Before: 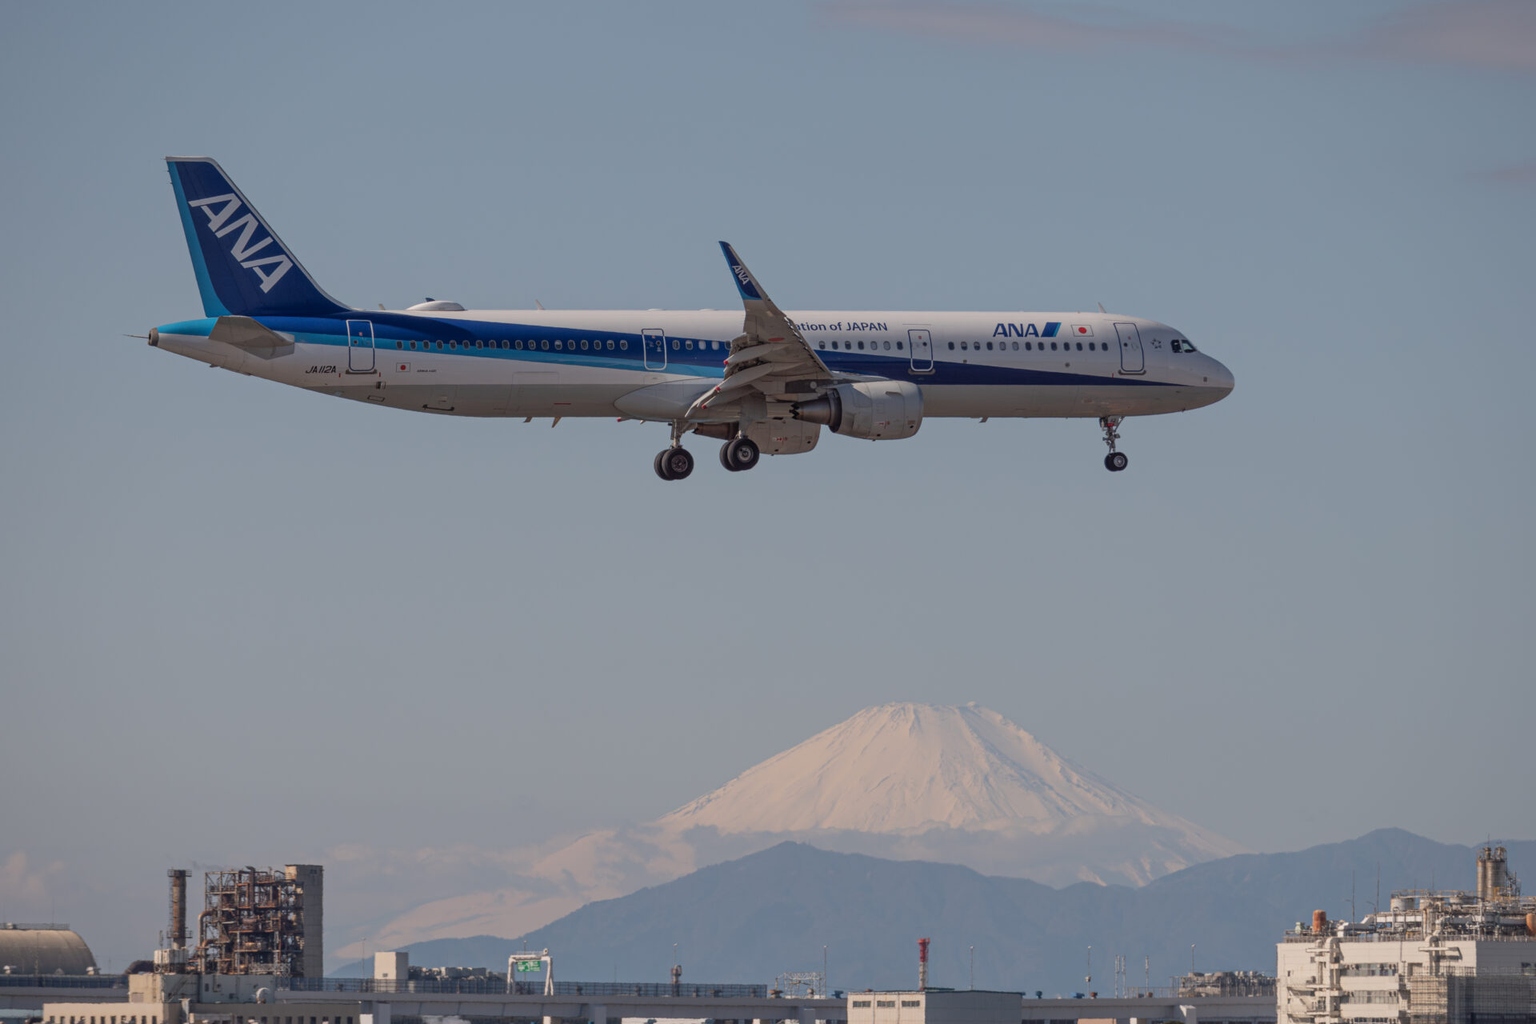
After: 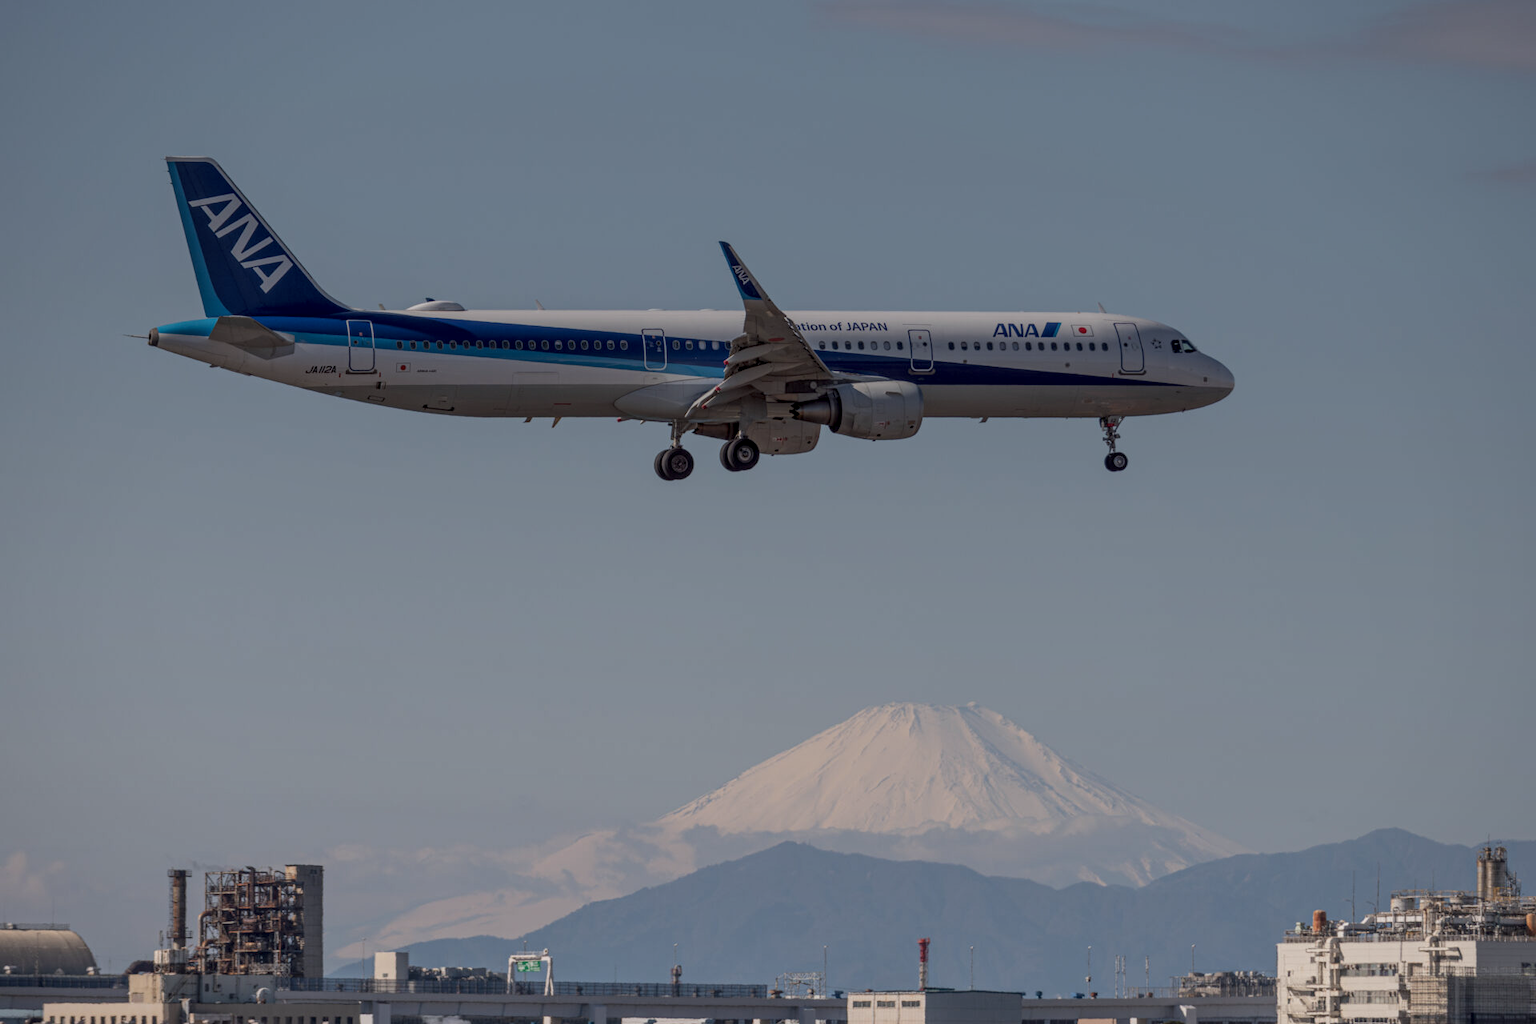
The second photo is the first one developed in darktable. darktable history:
graduated density: rotation 5.63°, offset 76.9
local contrast: on, module defaults
white balance: red 0.982, blue 1.018
